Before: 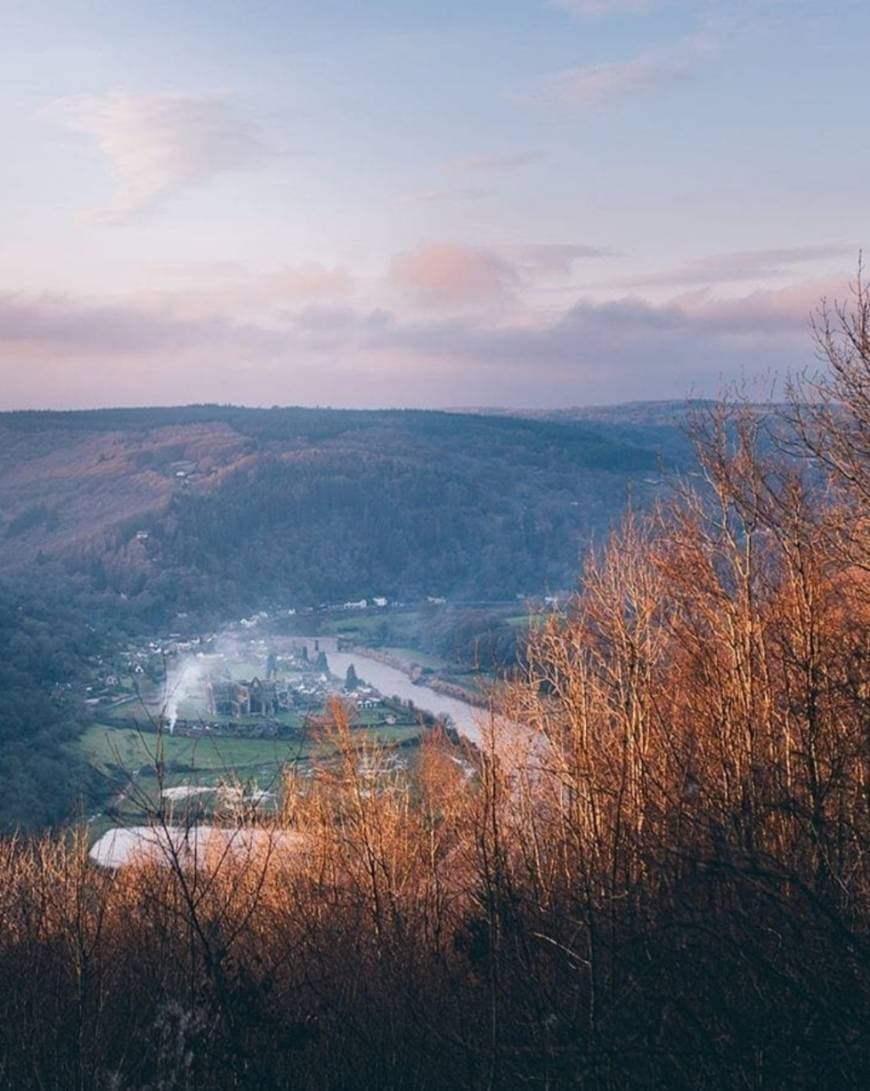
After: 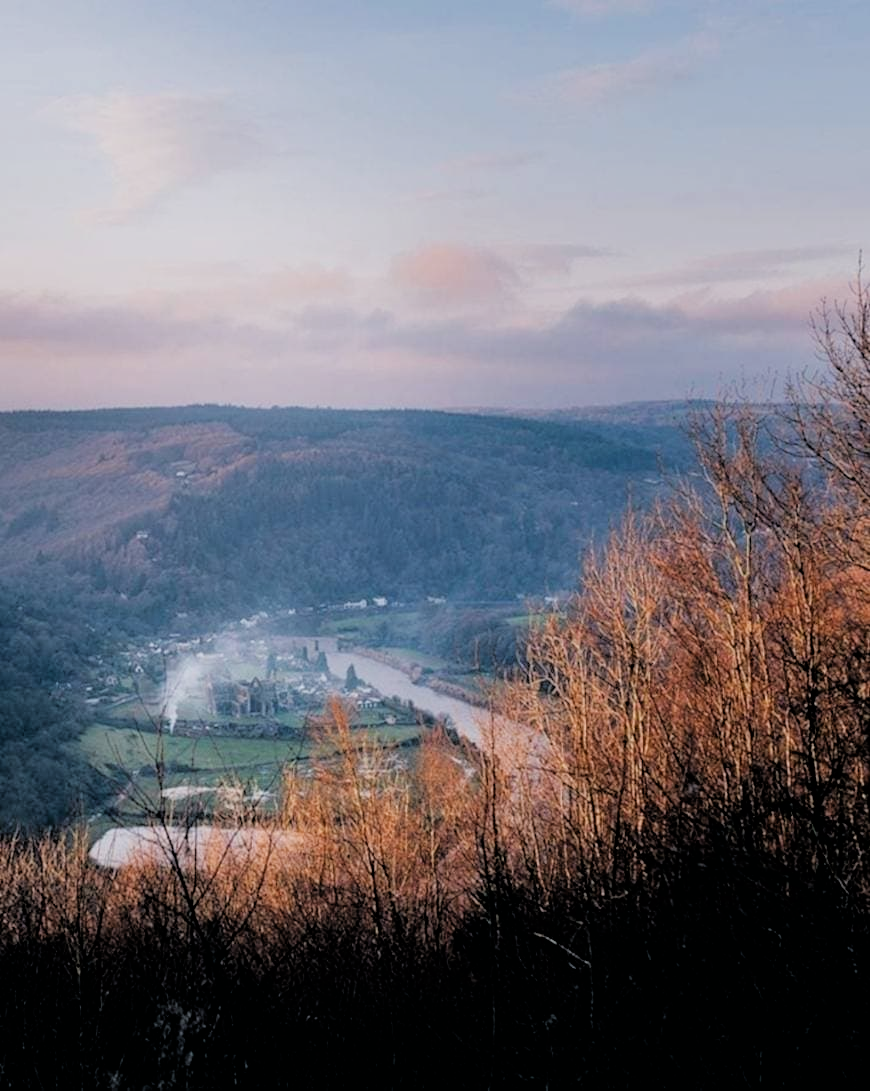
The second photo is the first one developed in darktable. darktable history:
filmic rgb: black relative exposure -3.36 EV, white relative exposure 3.46 EV, threshold 2.96 EV, hardness 2.37, contrast 1.102, enable highlight reconstruction true
